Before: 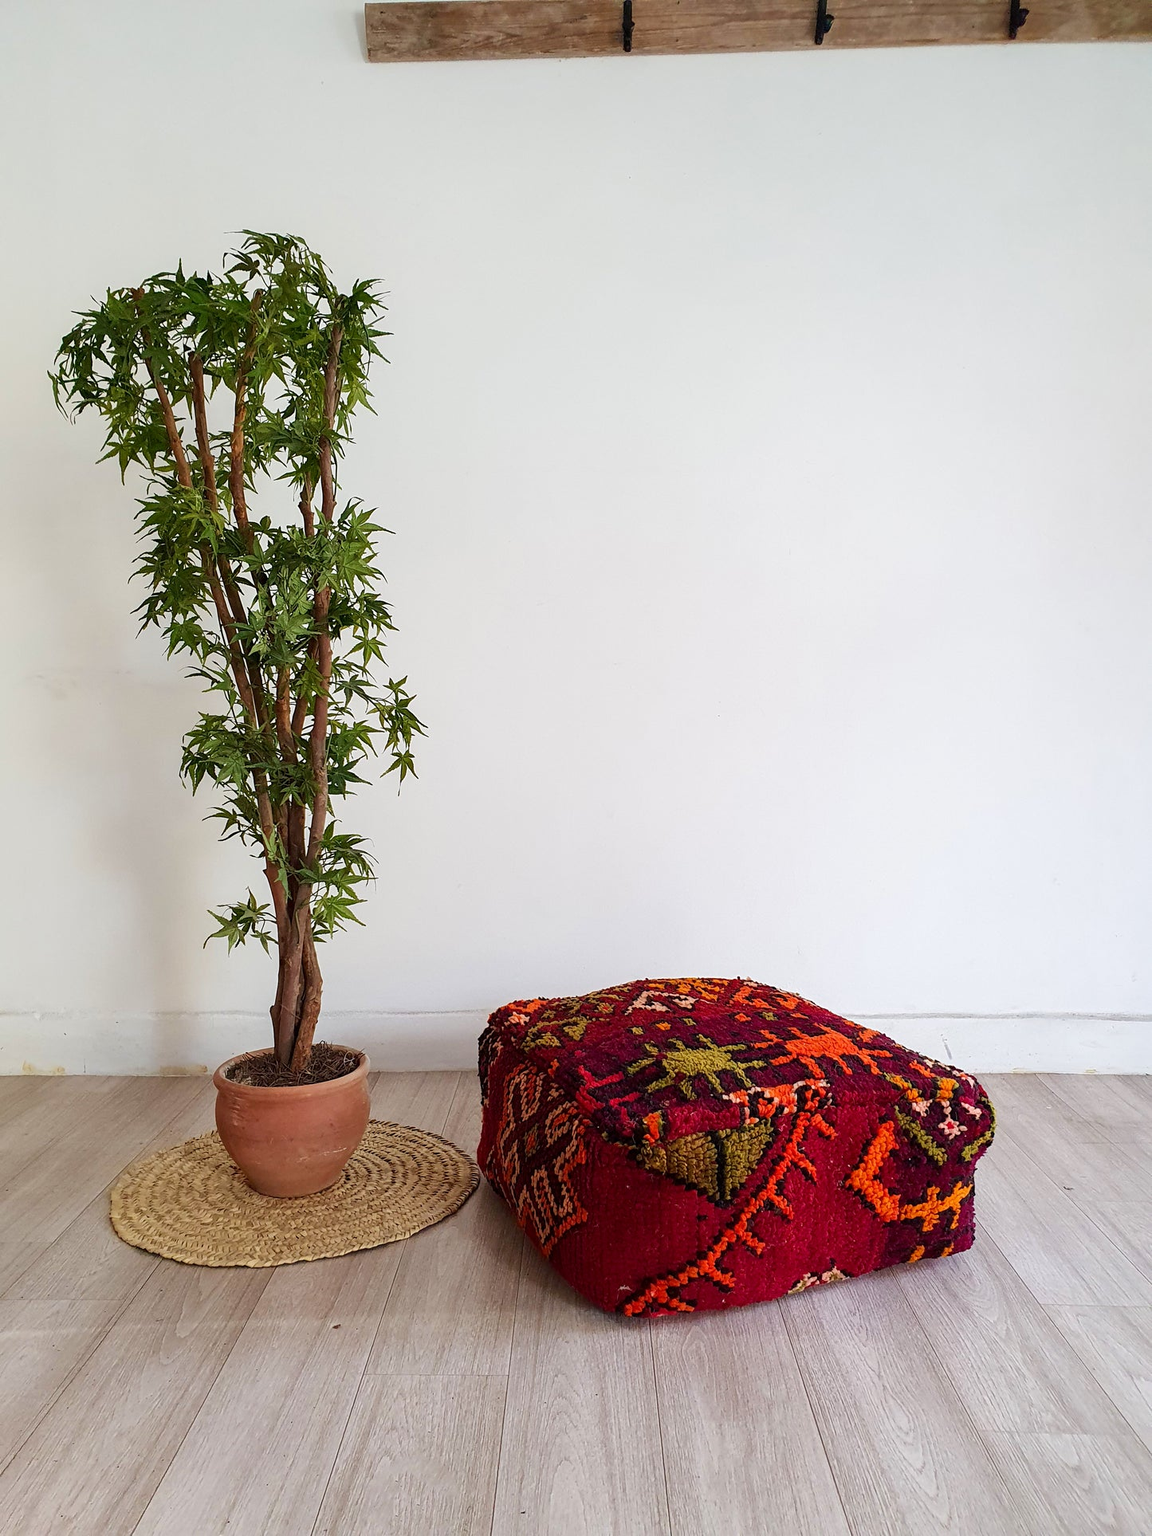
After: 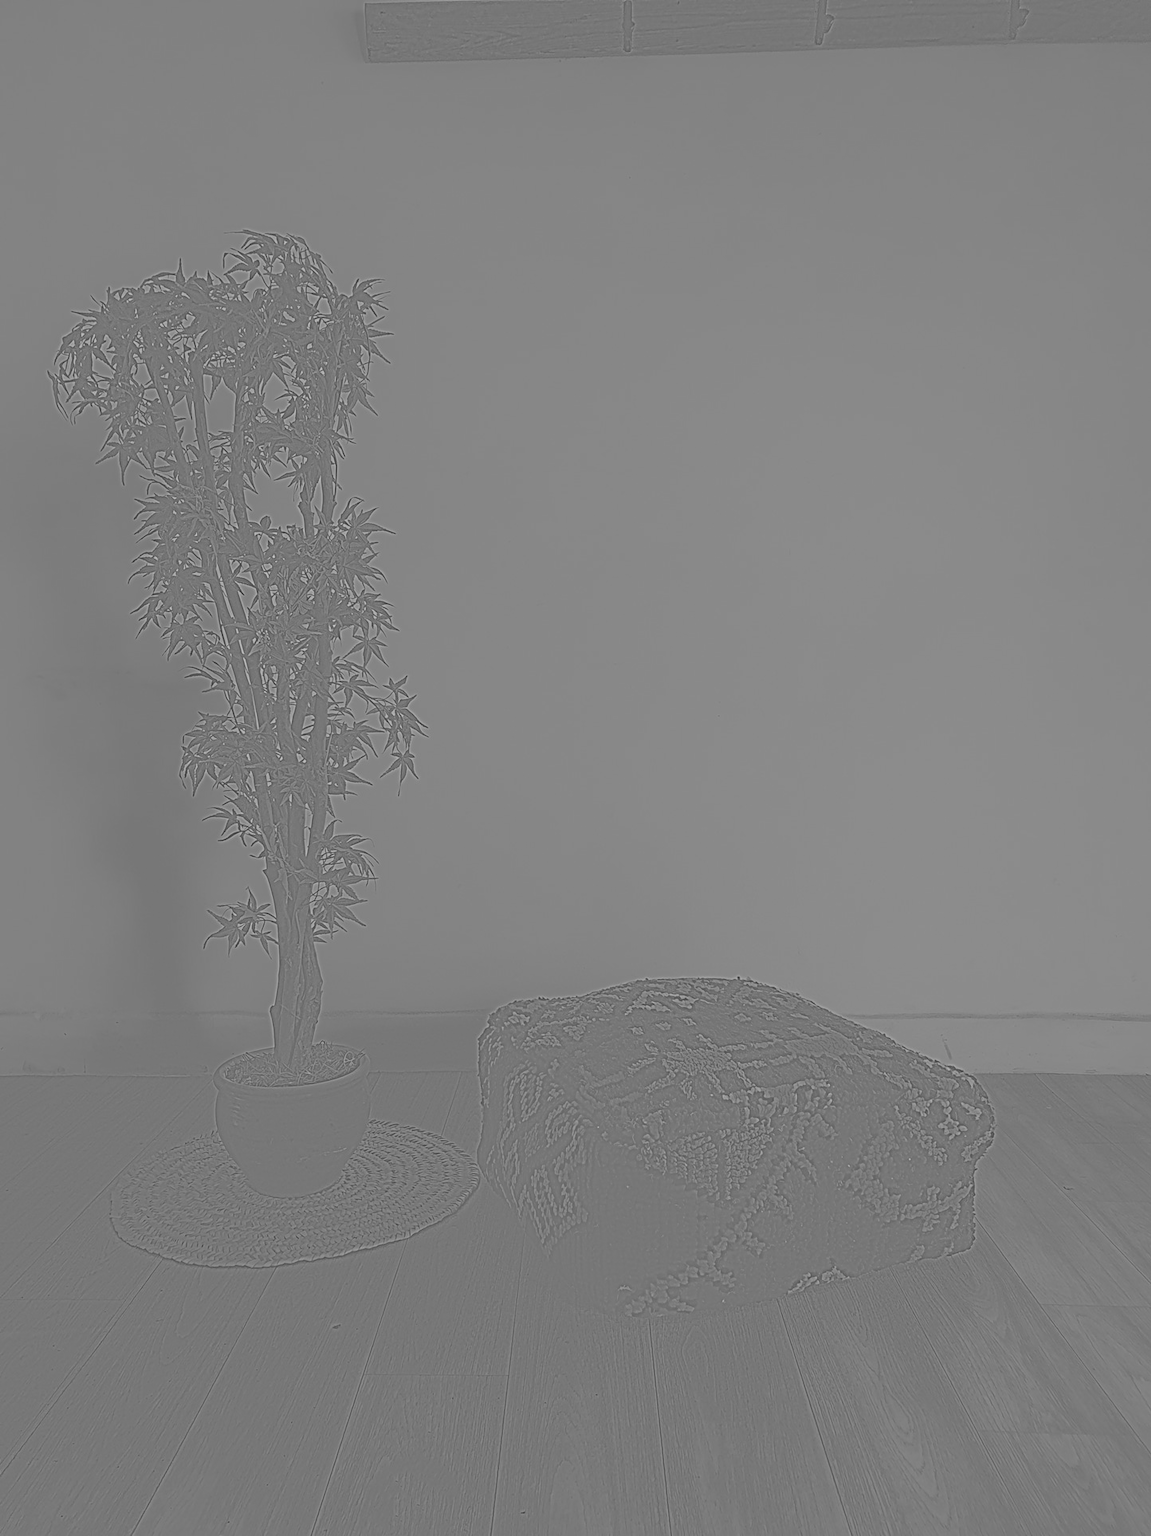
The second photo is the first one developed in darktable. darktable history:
highpass: sharpness 5.84%, contrast boost 8.44%
exposure: exposure 1.089 EV, compensate highlight preservation false
